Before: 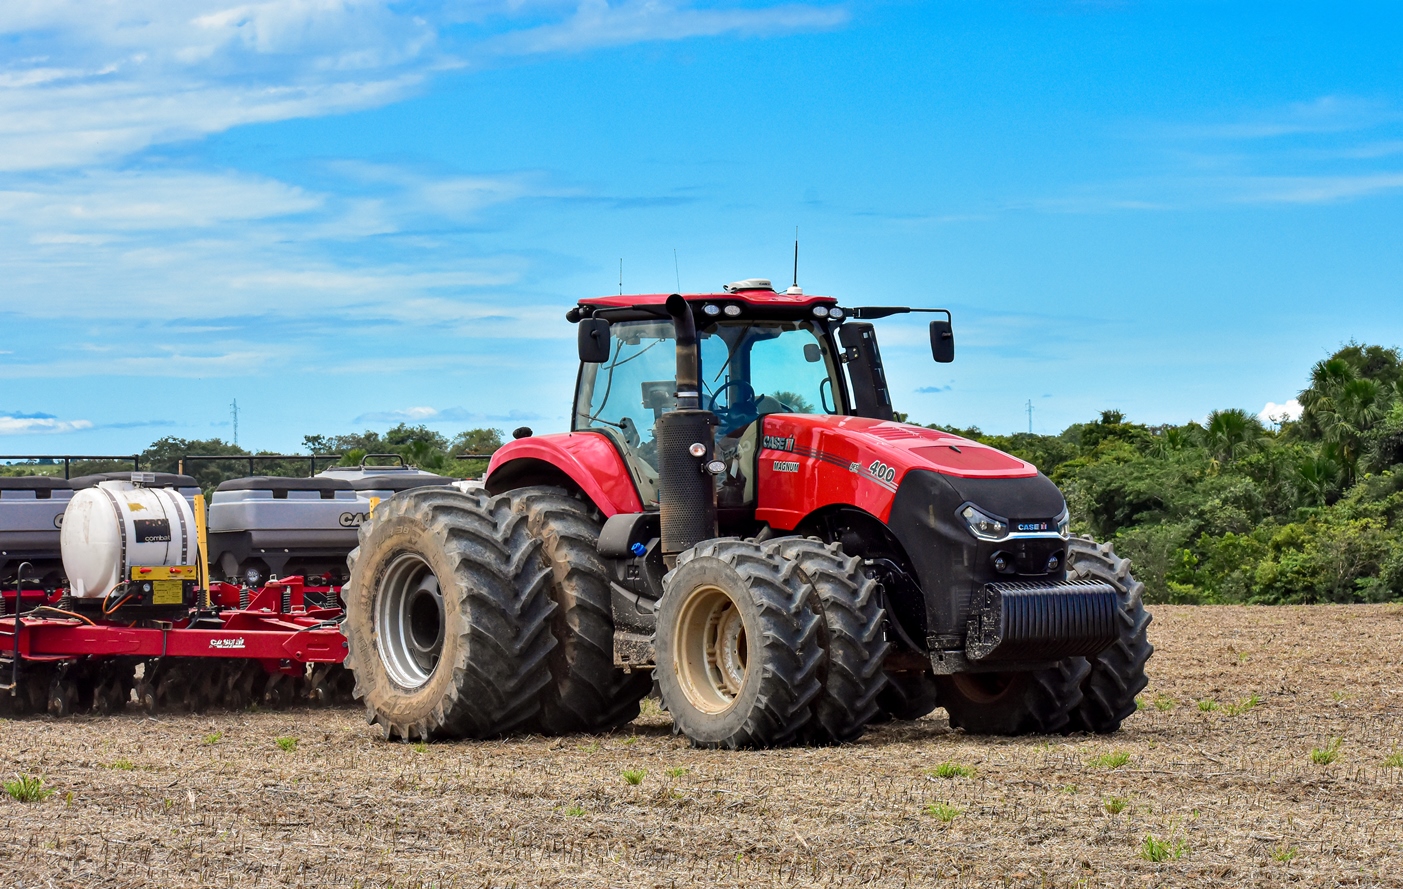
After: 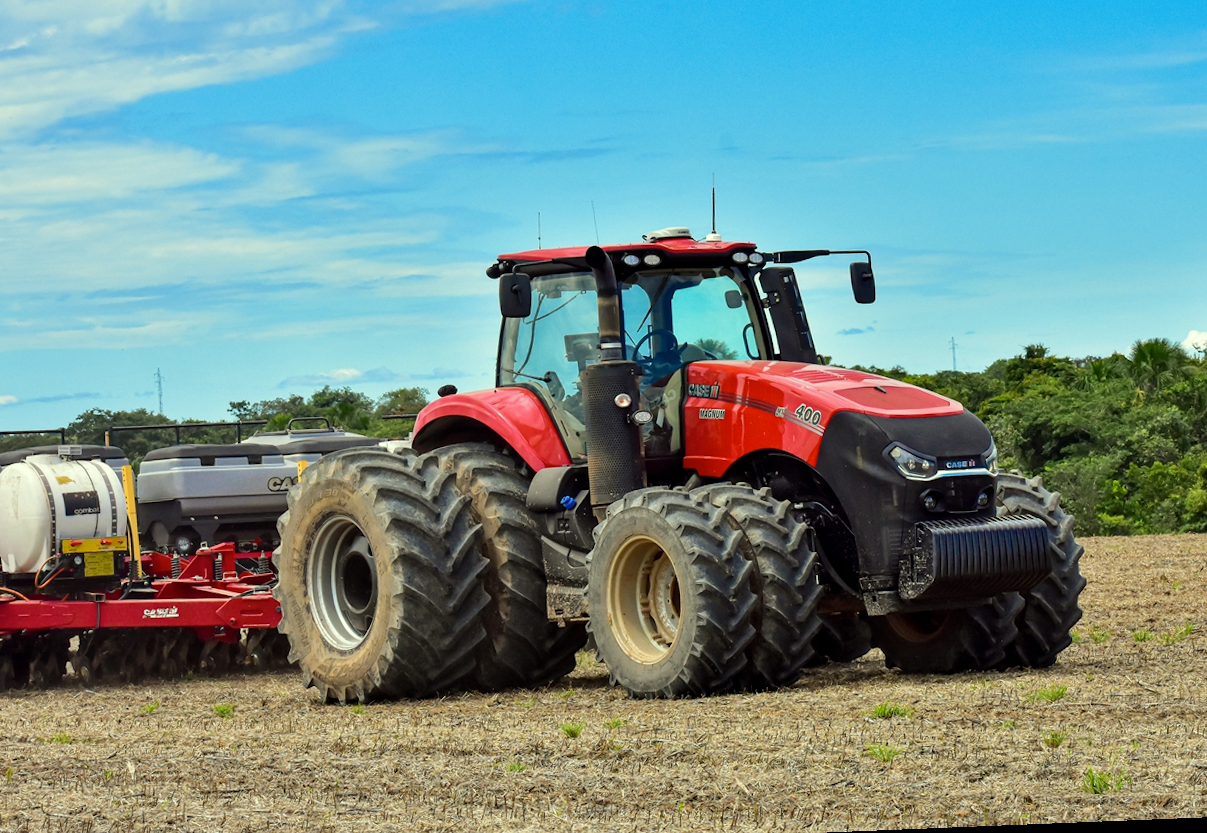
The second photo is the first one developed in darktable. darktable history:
rotate and perspective: rotation -2.29°, automatic cropping off
color correction: highlights a* -5.94, highlights b* 11.19
crop: left 6.446%, top 8.188%, right 9.538%, bottom 3.548%
